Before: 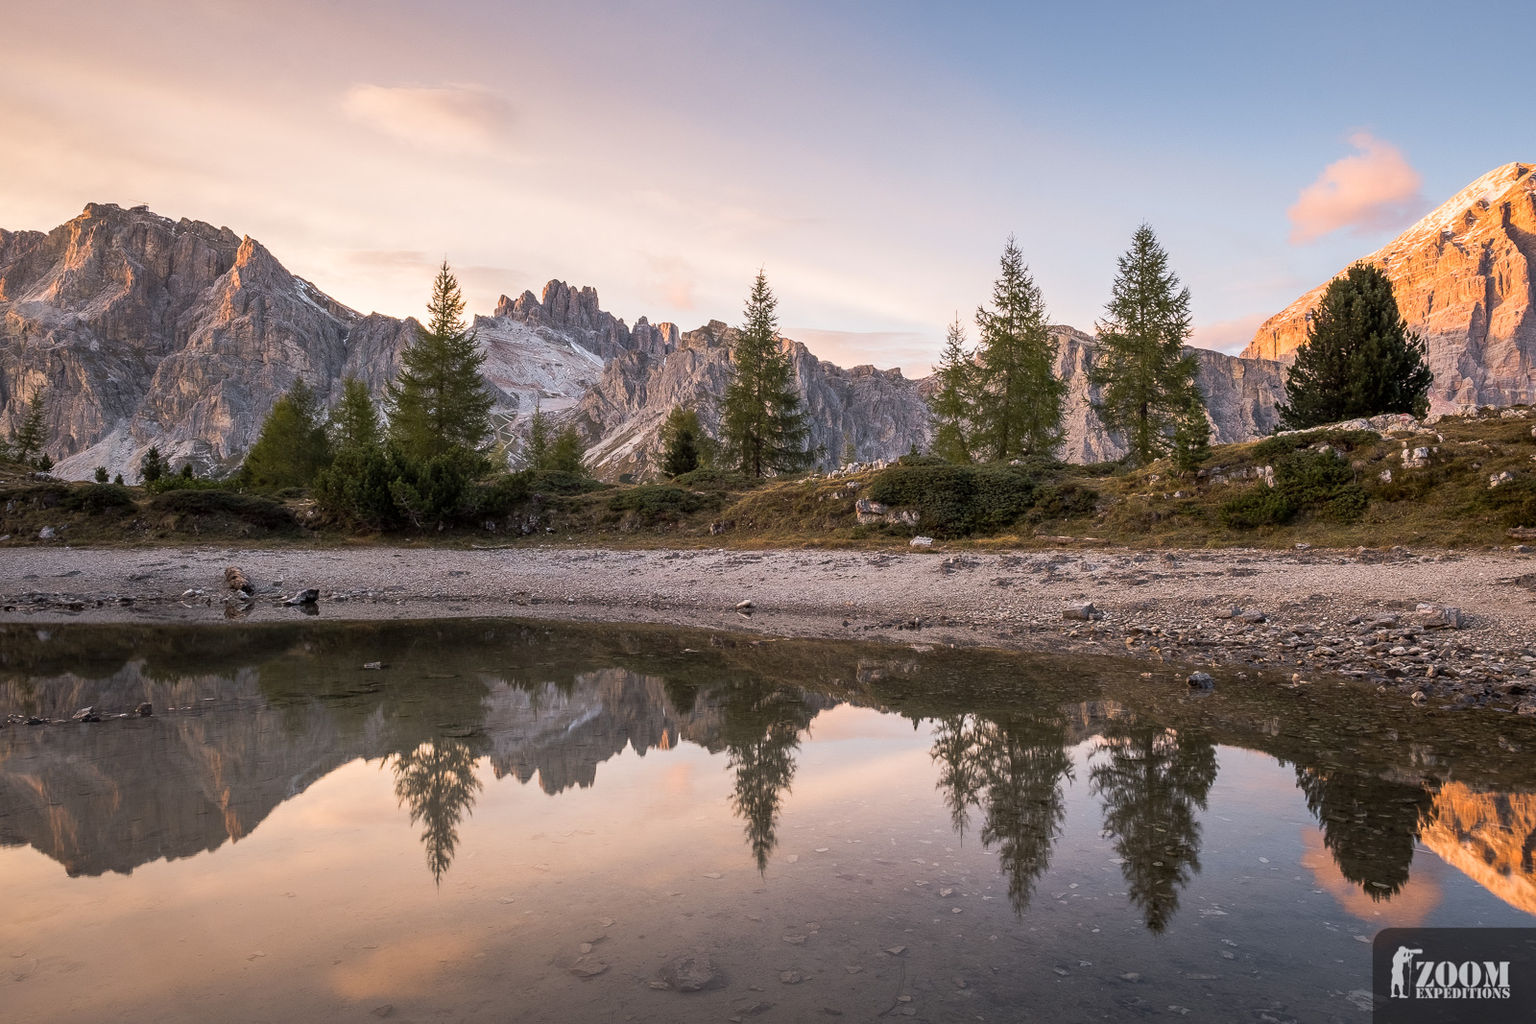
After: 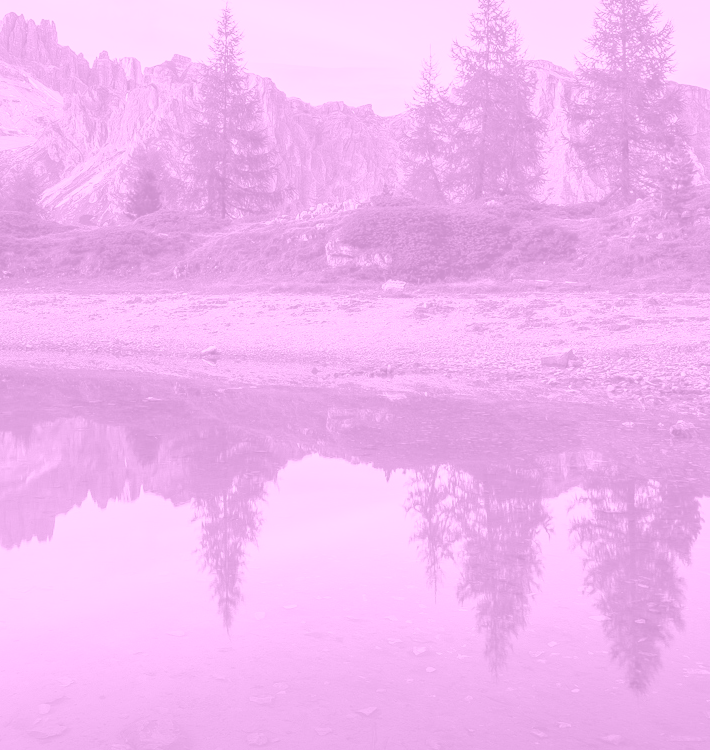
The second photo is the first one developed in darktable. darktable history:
crop: left 35.432%, top 26.233%, right 20.145%, bottom 3.432%
colorize: hue 331.2°, saturation 69%, source mix 30.28%, lightness 69.02%, version 1
